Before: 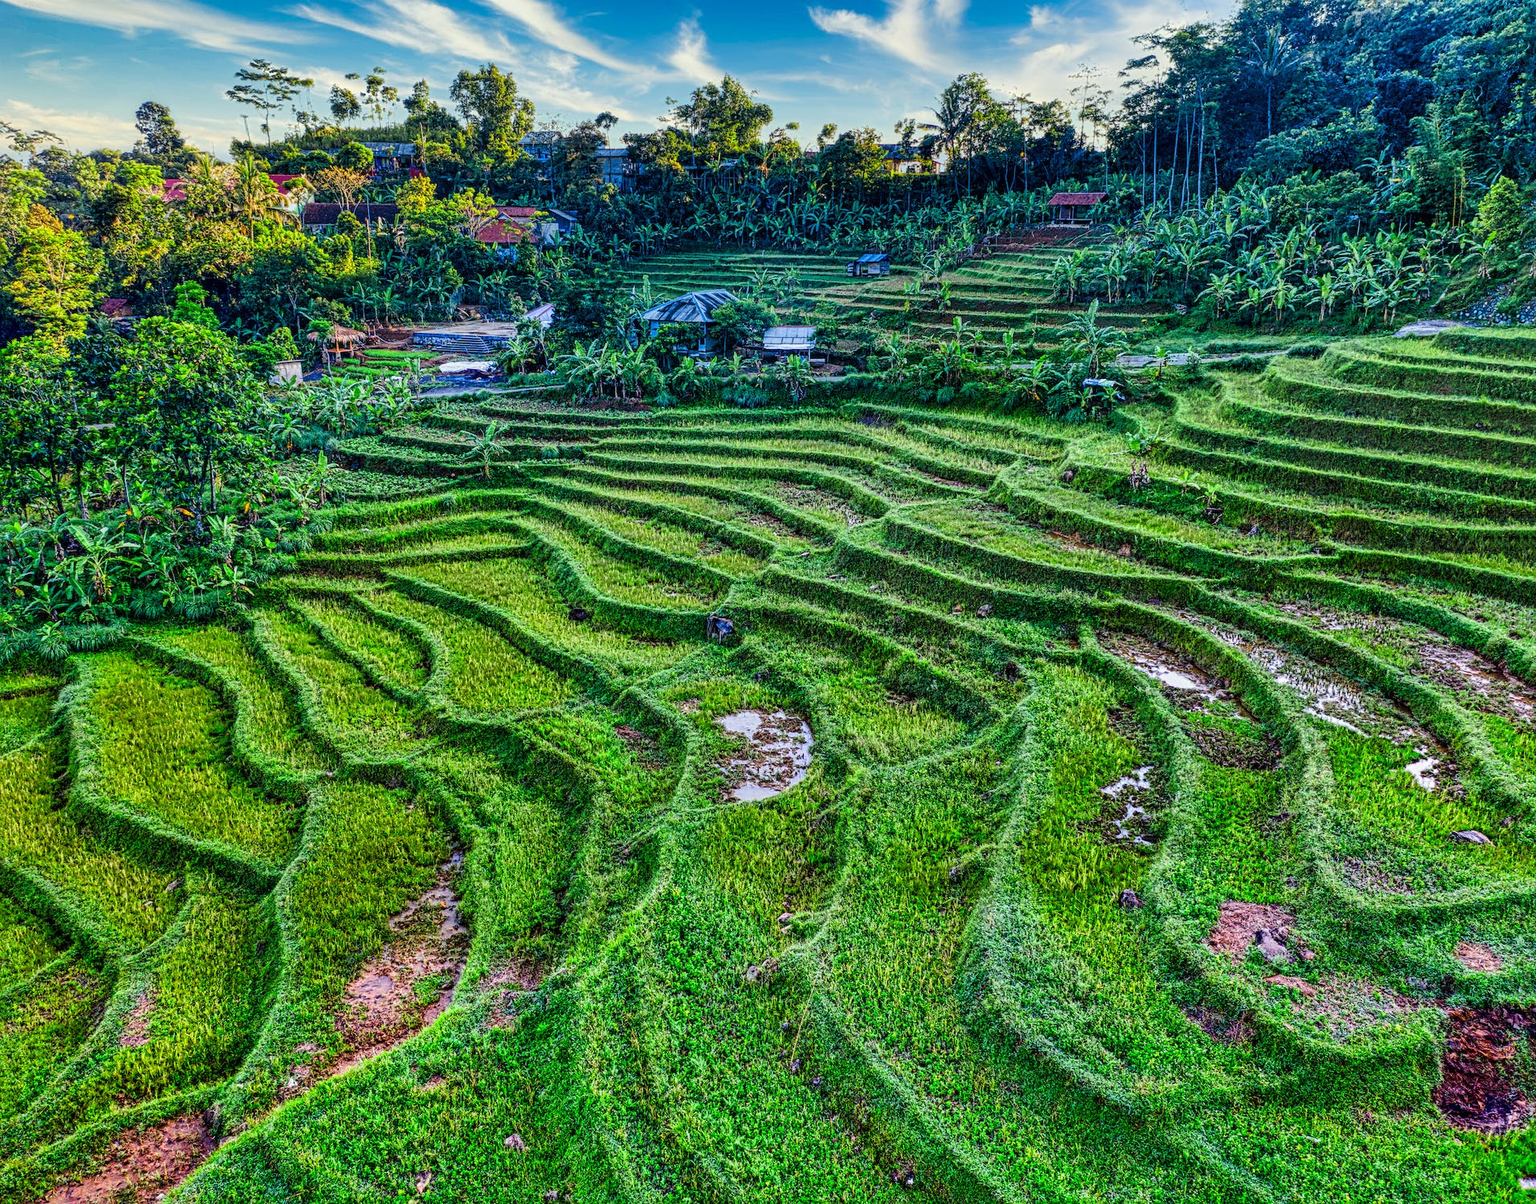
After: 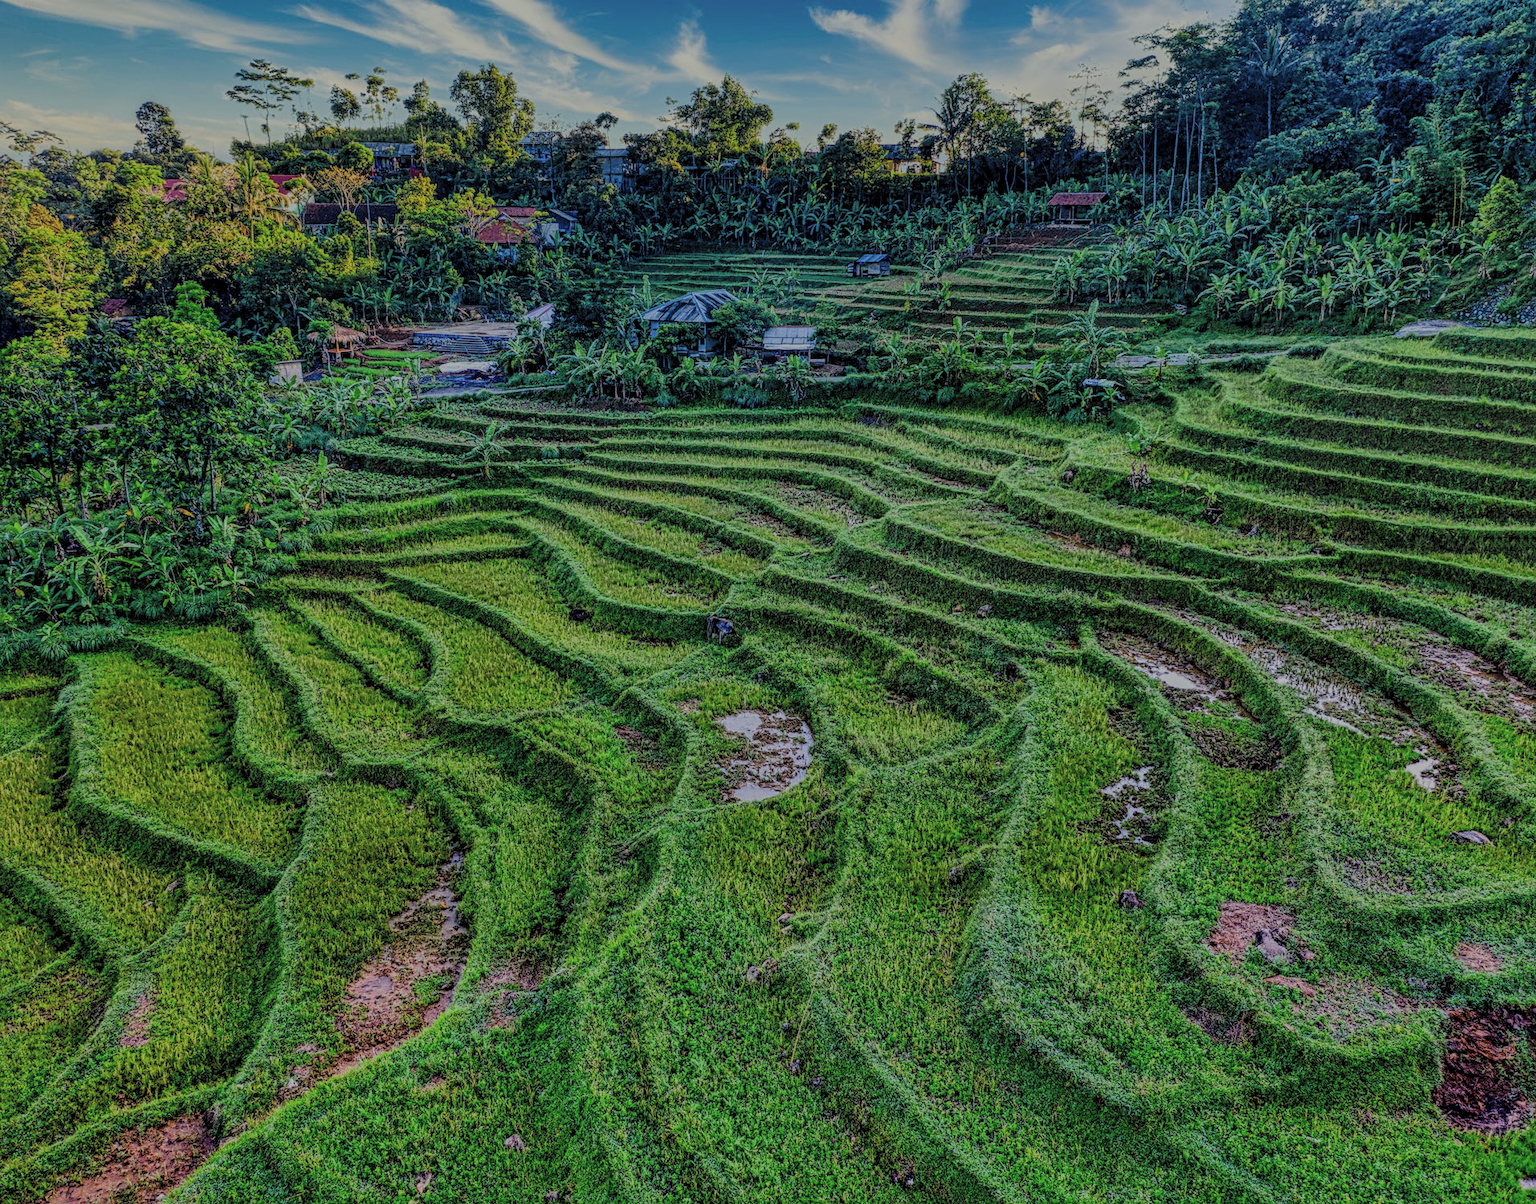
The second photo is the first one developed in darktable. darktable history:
contrast brightness saturation: contrast 0.101, brightness 0.313, saturation 0.138
tone equalizer: on, module defaults
local contrast: on, module defaults
exposure: exposure -2.045 EV, compensate highlight preservation false
